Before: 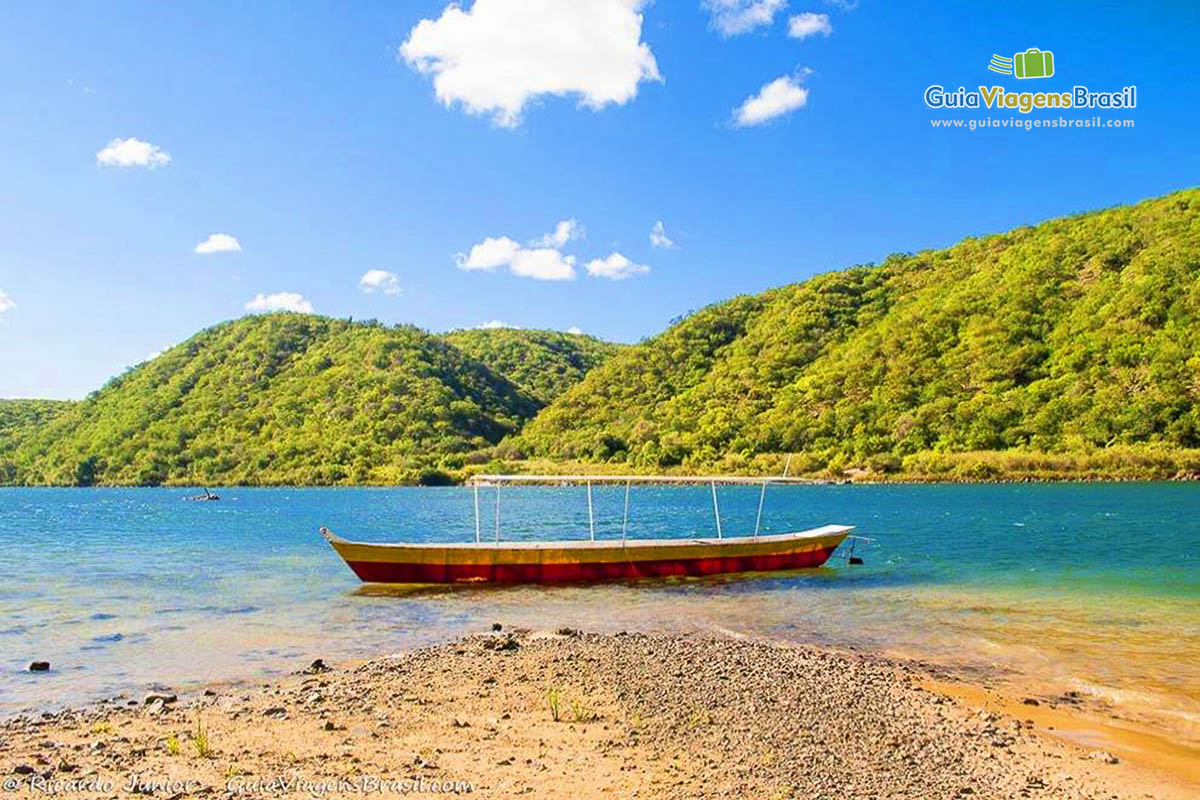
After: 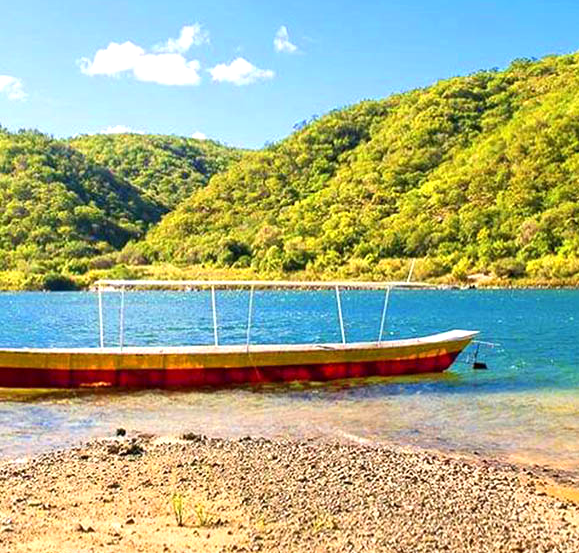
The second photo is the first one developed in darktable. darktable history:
exposure: black level correction 0.001, exposure 0.499 EV, compensate highlight preservation false
crop: left 31.345%, top 24.465%, right 20.383%, bottom 6.297%
